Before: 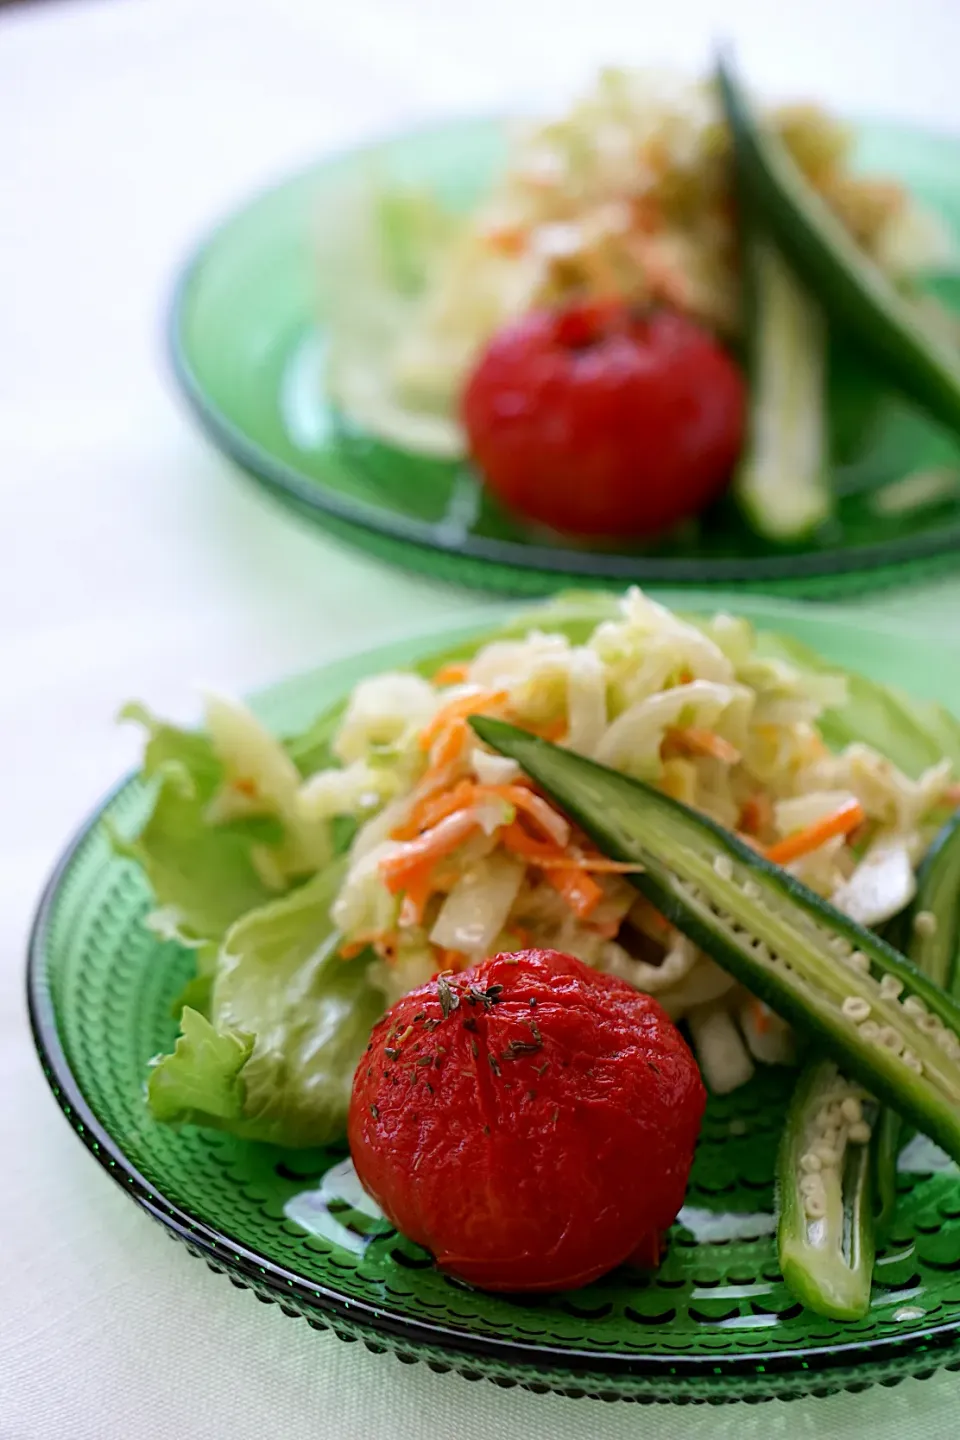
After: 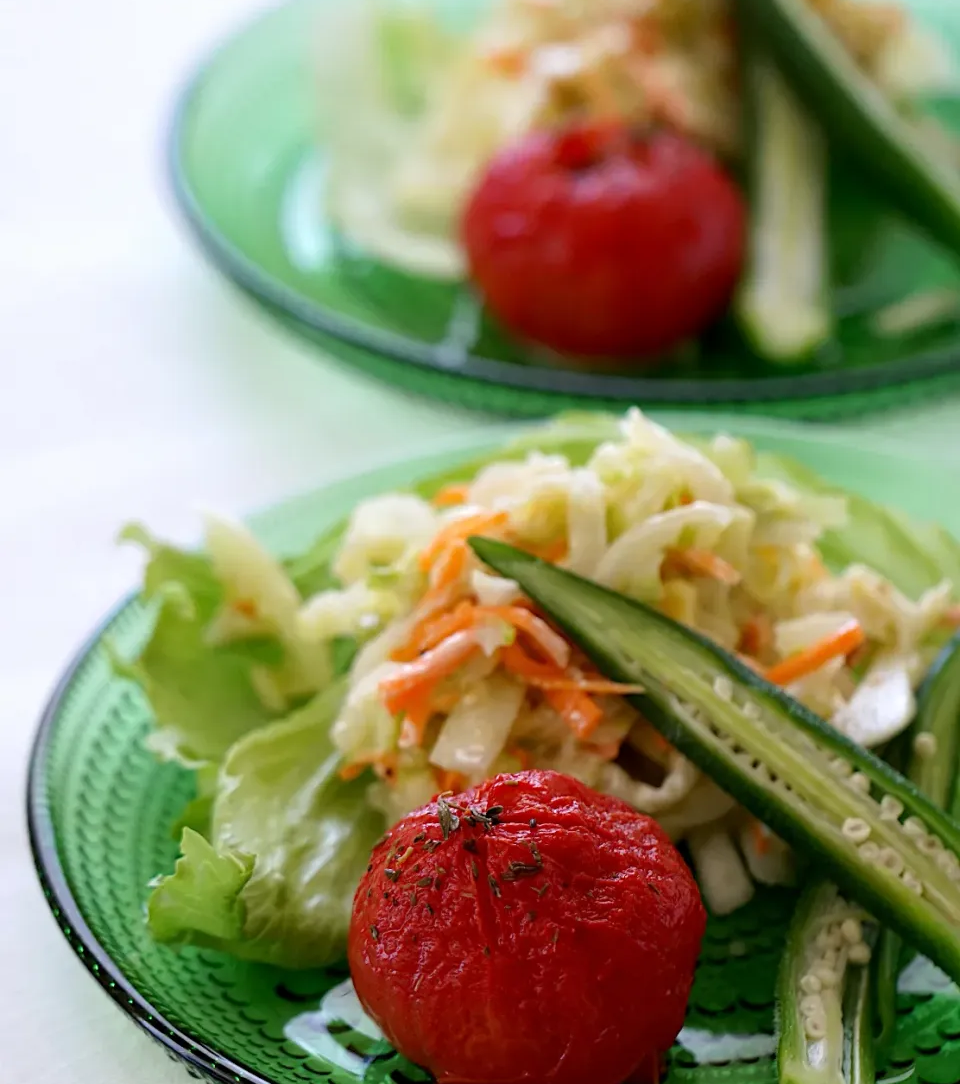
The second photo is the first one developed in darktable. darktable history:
crop and rotate: top 12.451%, bottom 12.214%
tone equalizer: on, module defaults
